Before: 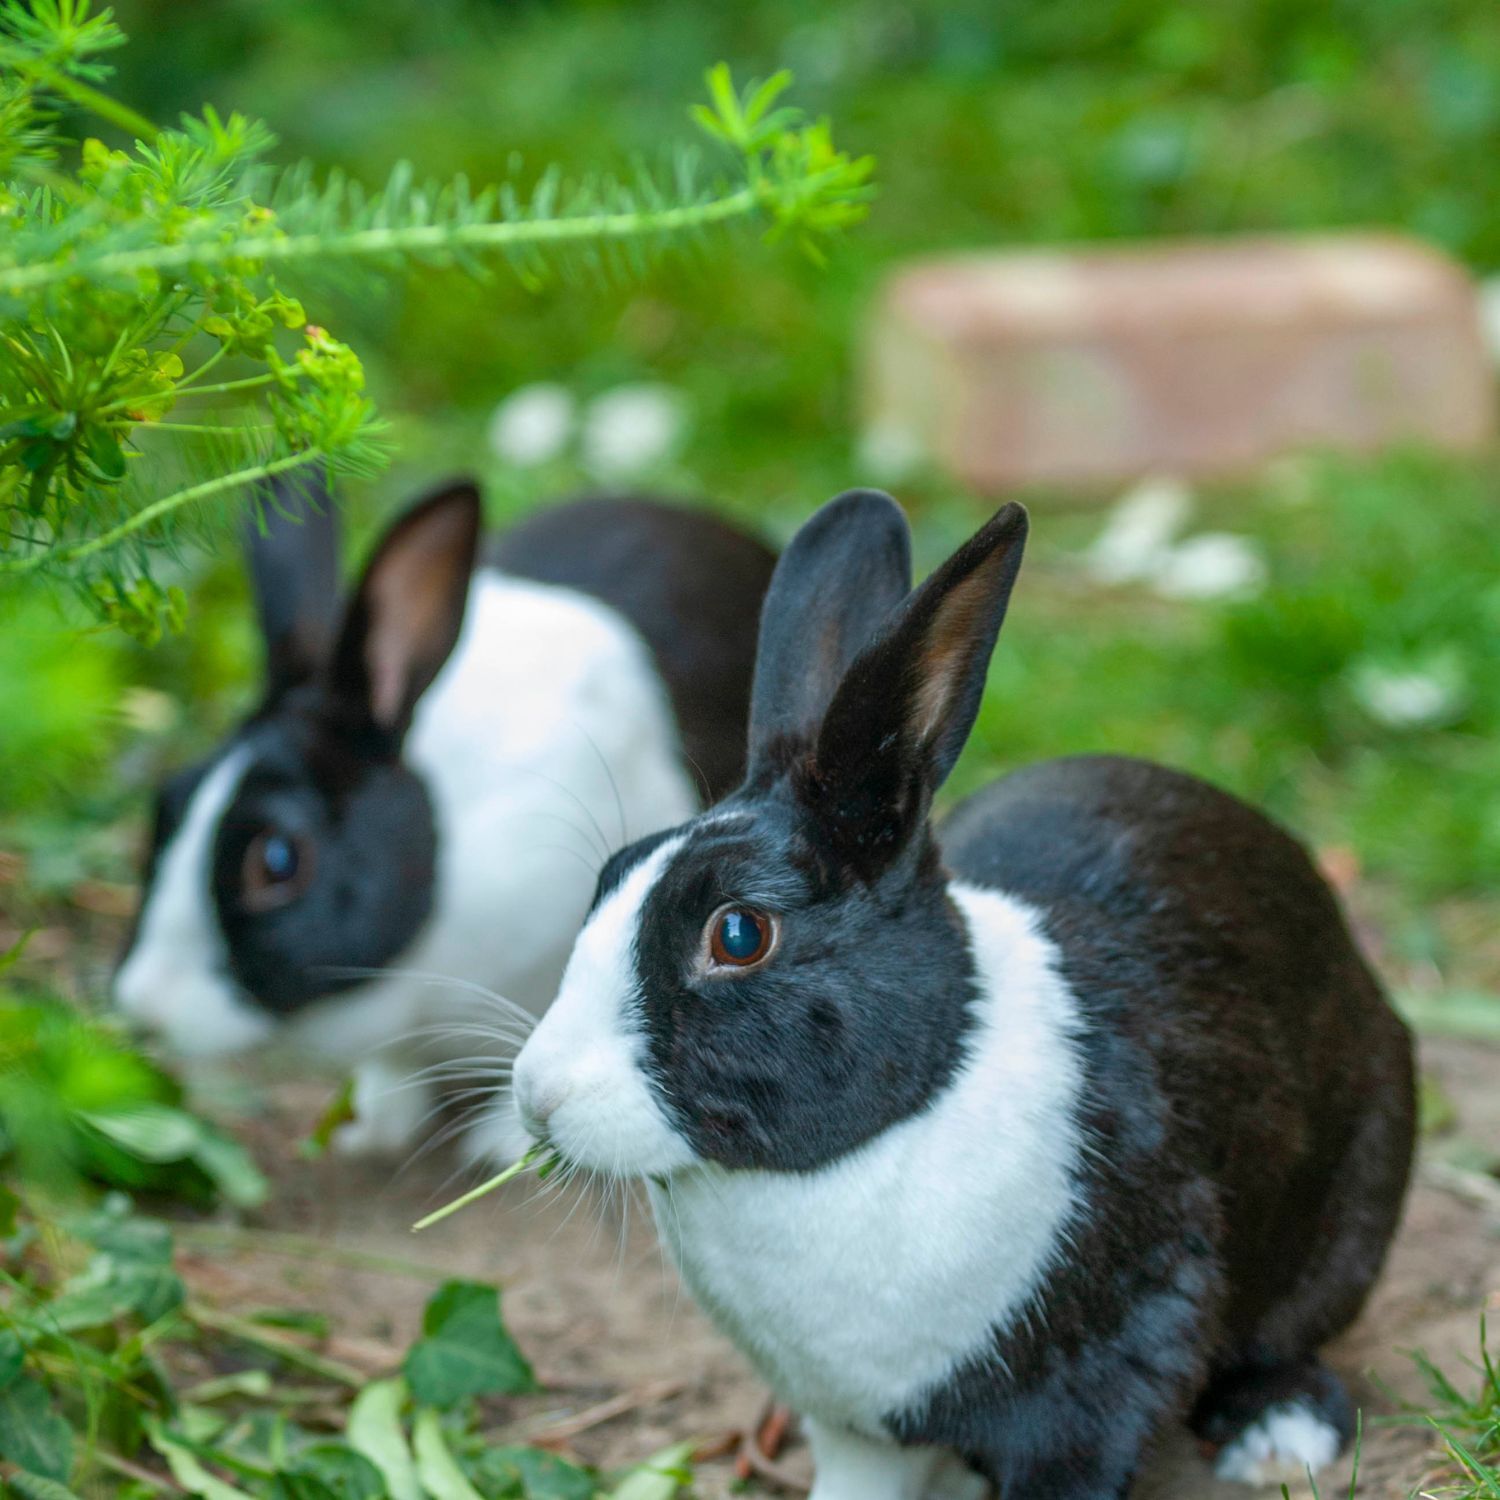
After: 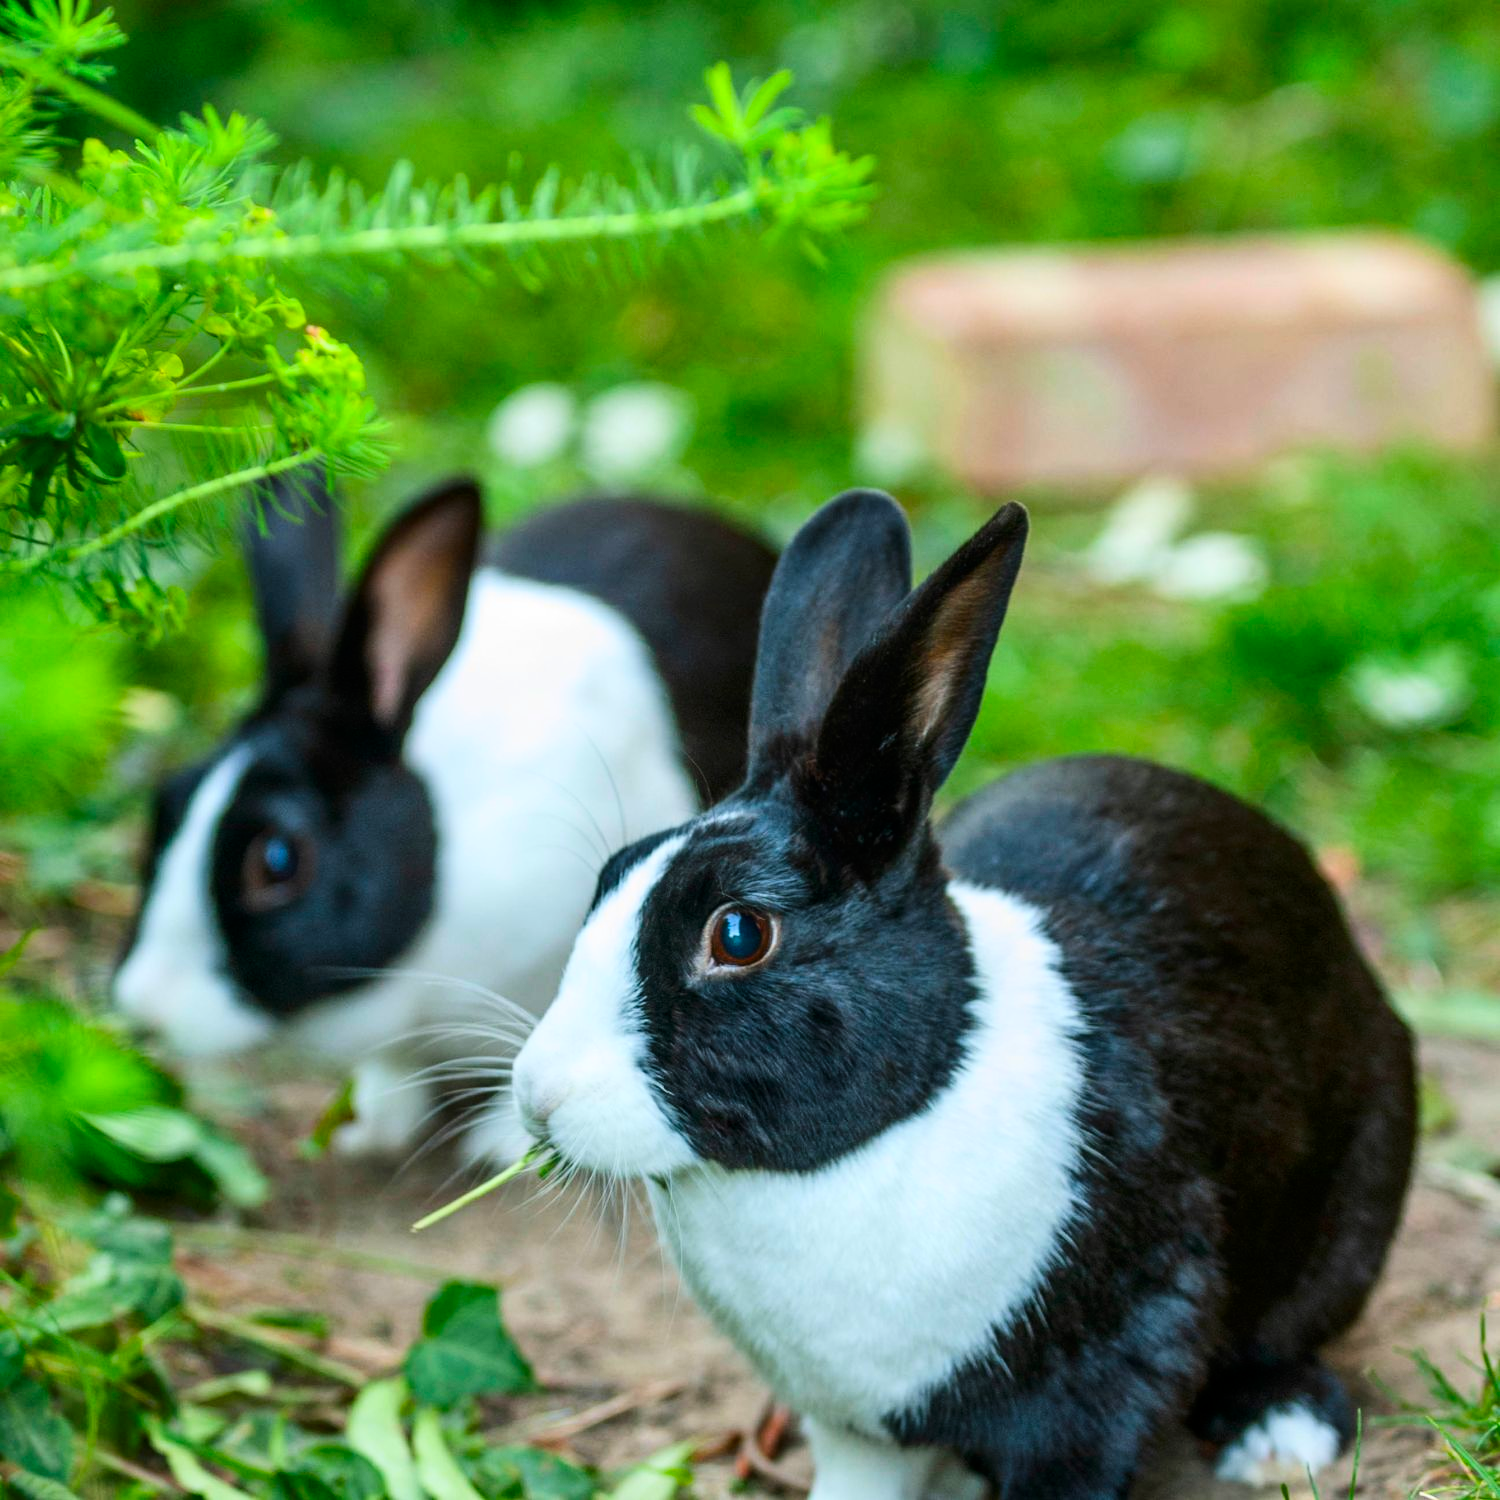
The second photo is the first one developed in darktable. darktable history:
tone curve: curves: ch0 [(0, 0) (0.004, 0.001) (0.133, 0.112) (0.325, 0.362) (0.832, 0.893) (1, 1)], color space Lab, linked channels, preserve colors none
contrast brightness saturation: contrast 0.13, brightness -0.05, saturation 0.16
